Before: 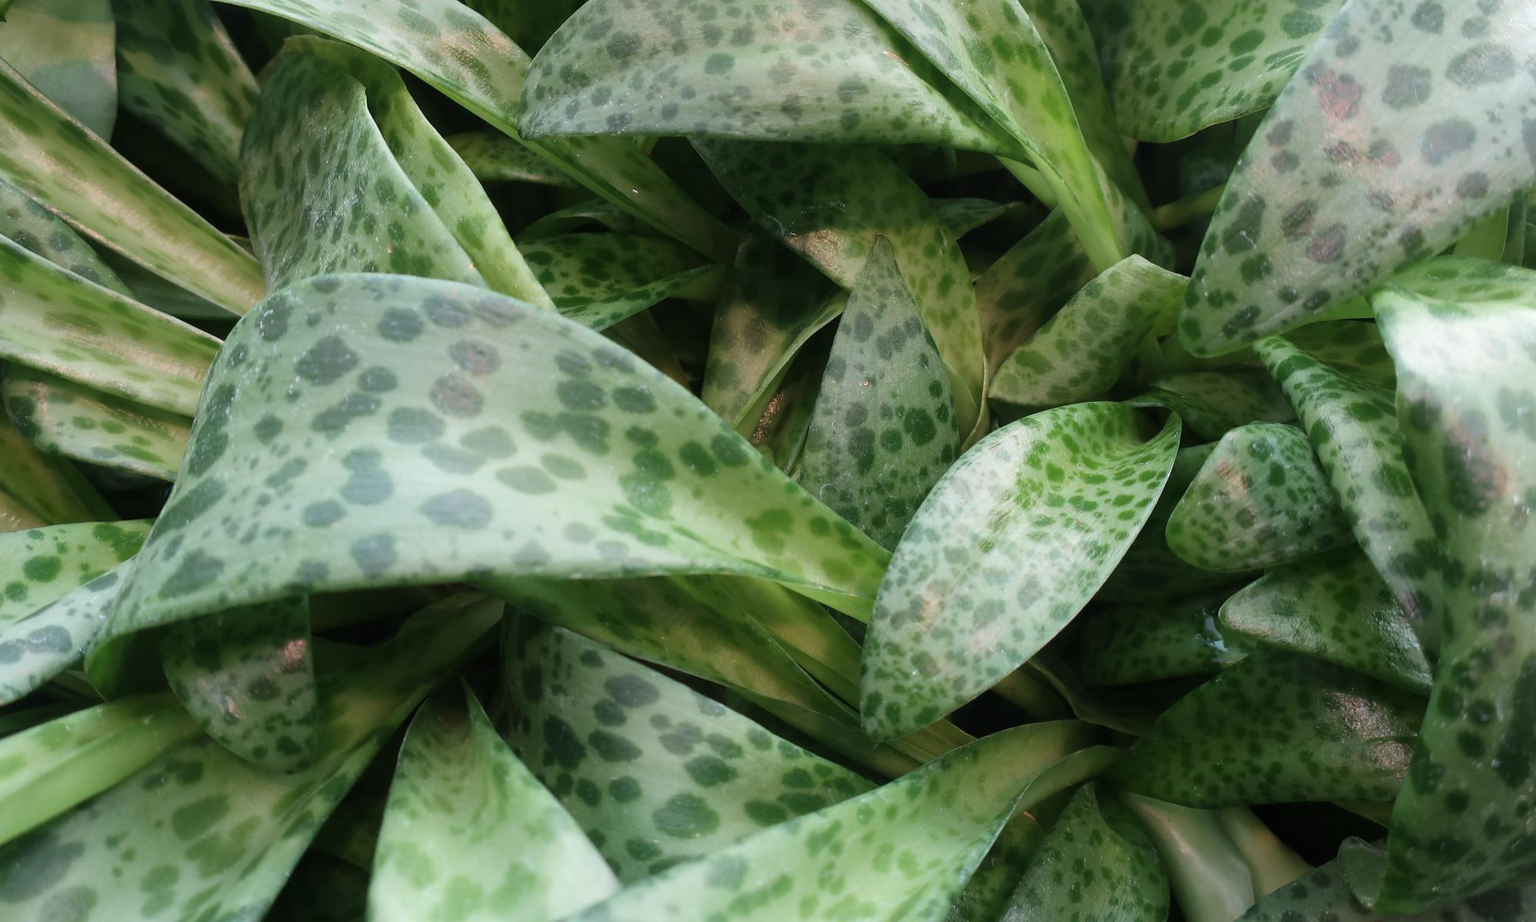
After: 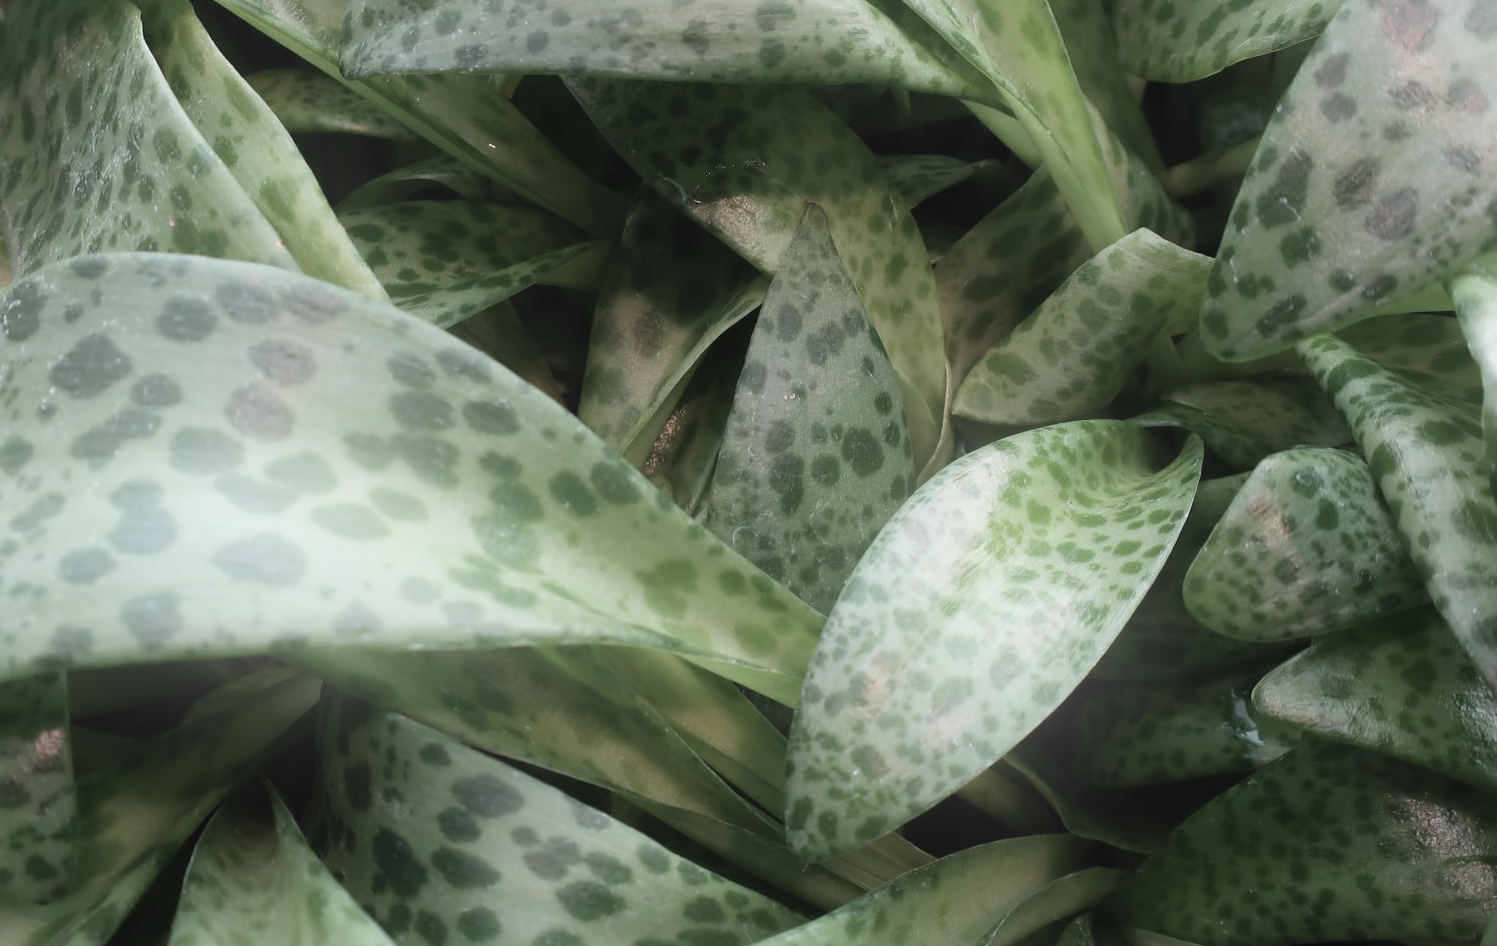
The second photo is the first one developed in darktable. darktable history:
contrast brightness saturation: contrast -0.05, saturation -0.41
bloom: threshold 82.5%, strength 16.25%
crop: left 16.768%, top 8.653%, right 8.362%, bottom 12.485%
